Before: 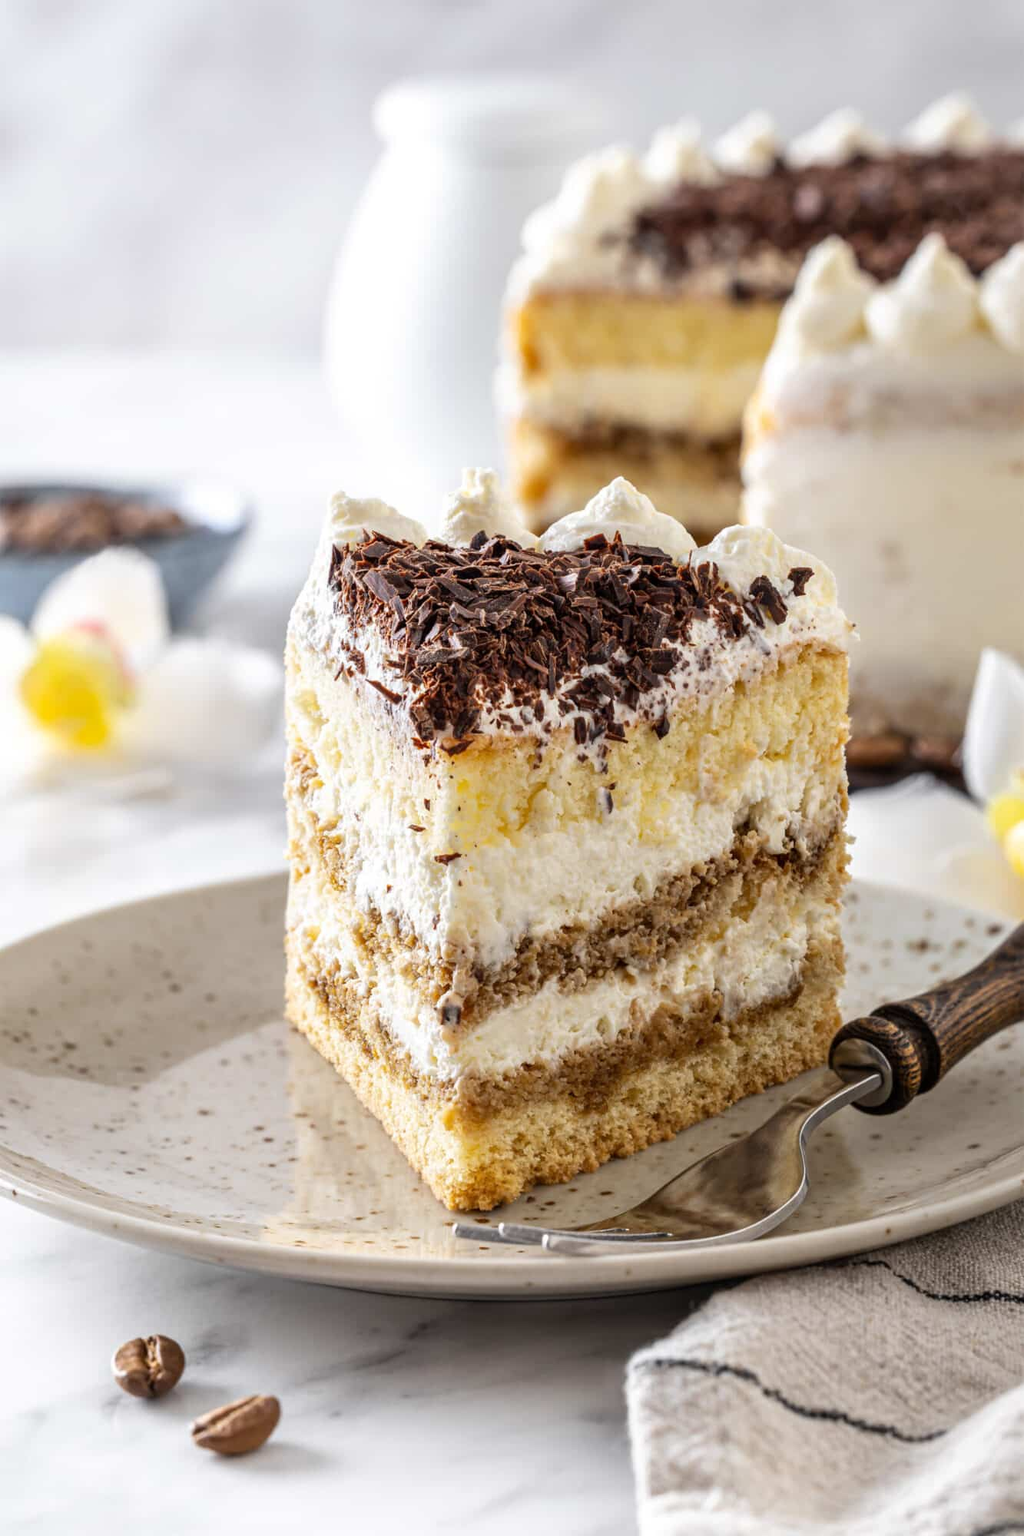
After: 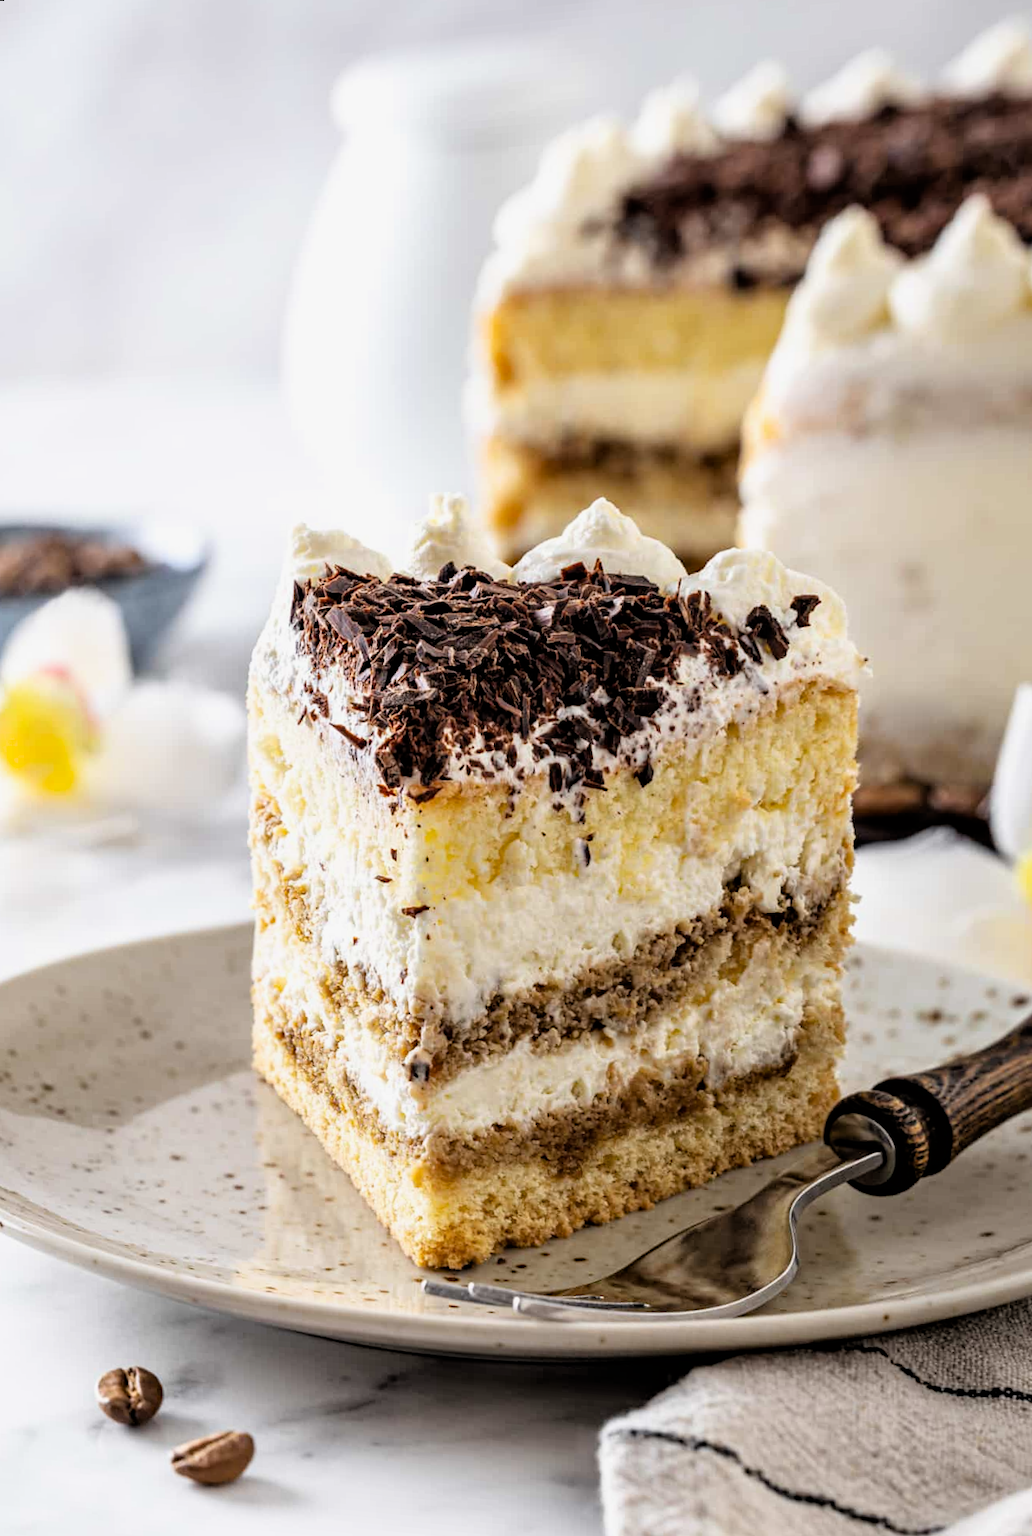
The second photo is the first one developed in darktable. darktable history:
haze removal: compatibility mode true, adaptive false
rotate and perspective: rotation 0.062°, lens shift (vertical) 0.115, lens shift (horizontal) -0.133, crop left 0.047, crop right 0.94, crop top 0.061, crop bottom 0.94
filmic rgb: black relative exposure -4.91 EV, white relative exposure 2.84 EV, hardness 3.7
